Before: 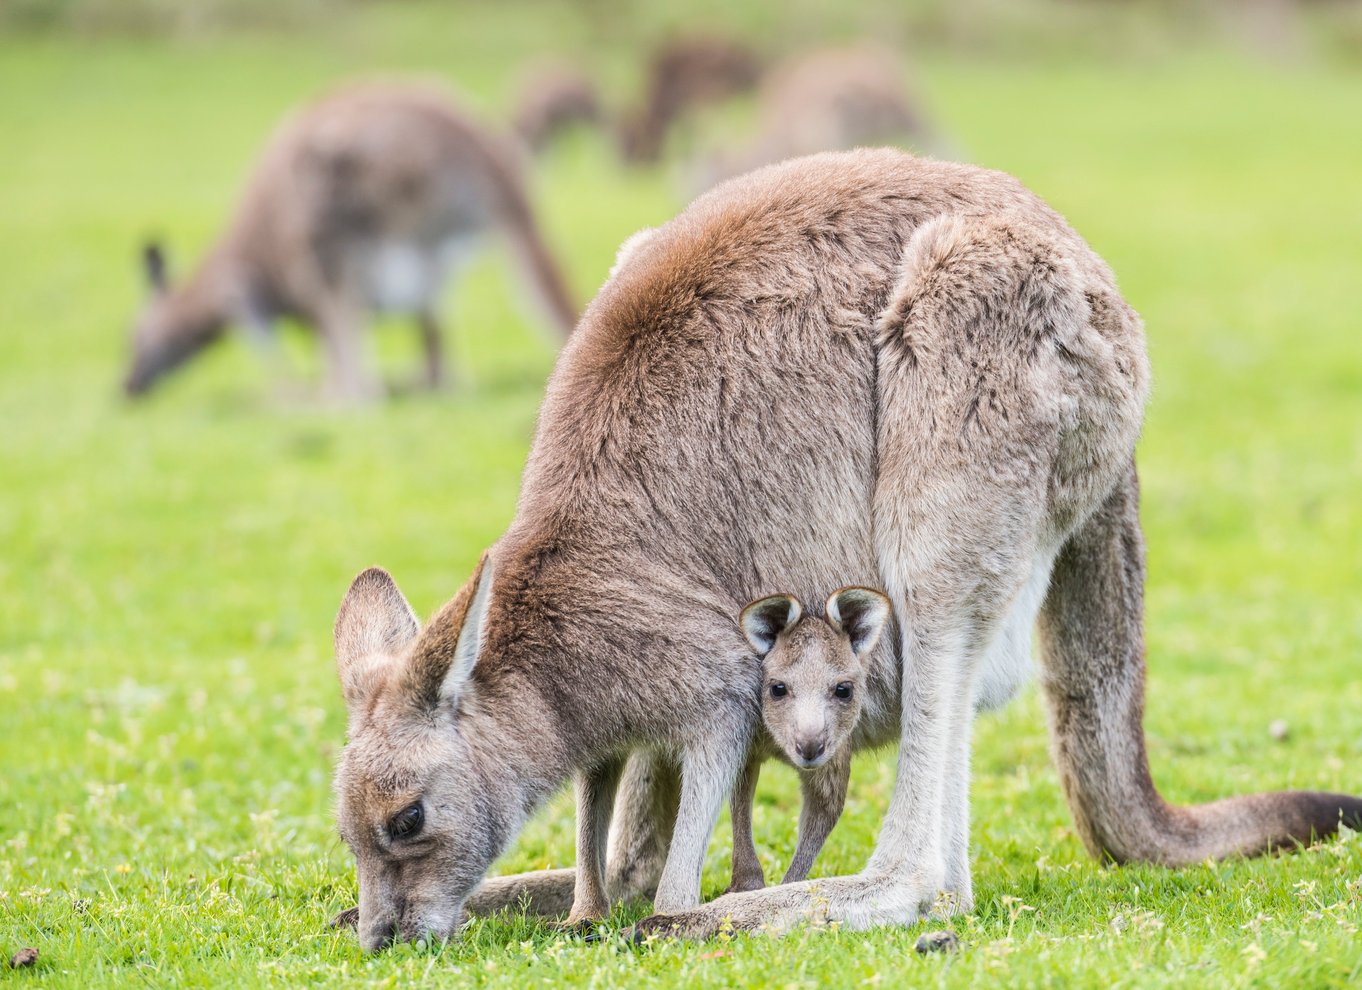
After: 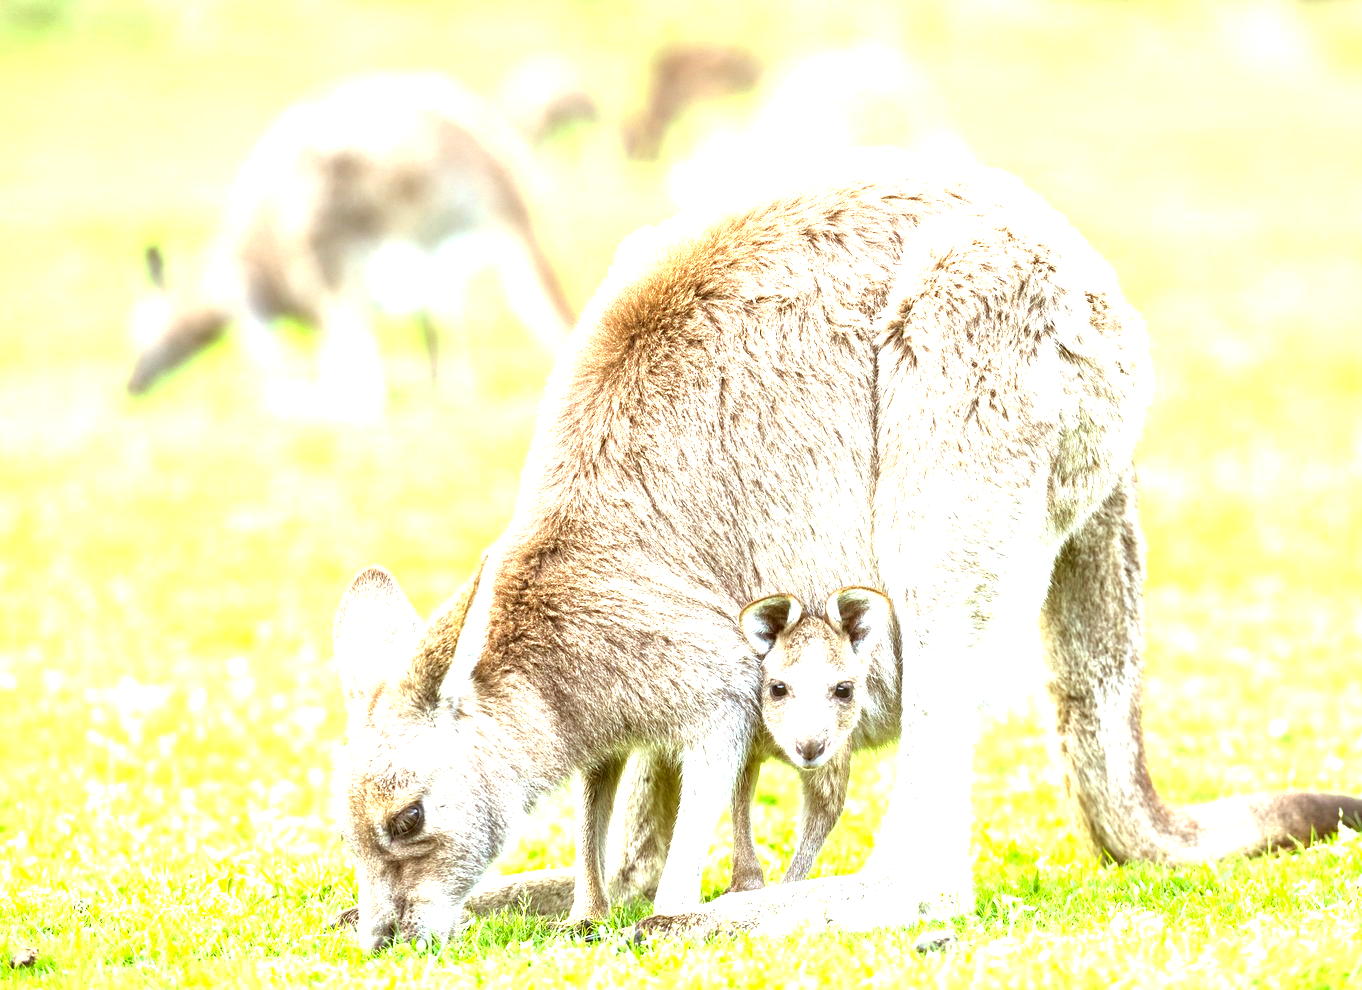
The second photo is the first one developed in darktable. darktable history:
color correction: highlights a* -6.3, highlights b* 9.4, shadows a* 10.74, shadows b* 23.31
exposure: black level correction 0, exposure 1.745 EV, compensate exposure bias true, compensate highlight preservation false
